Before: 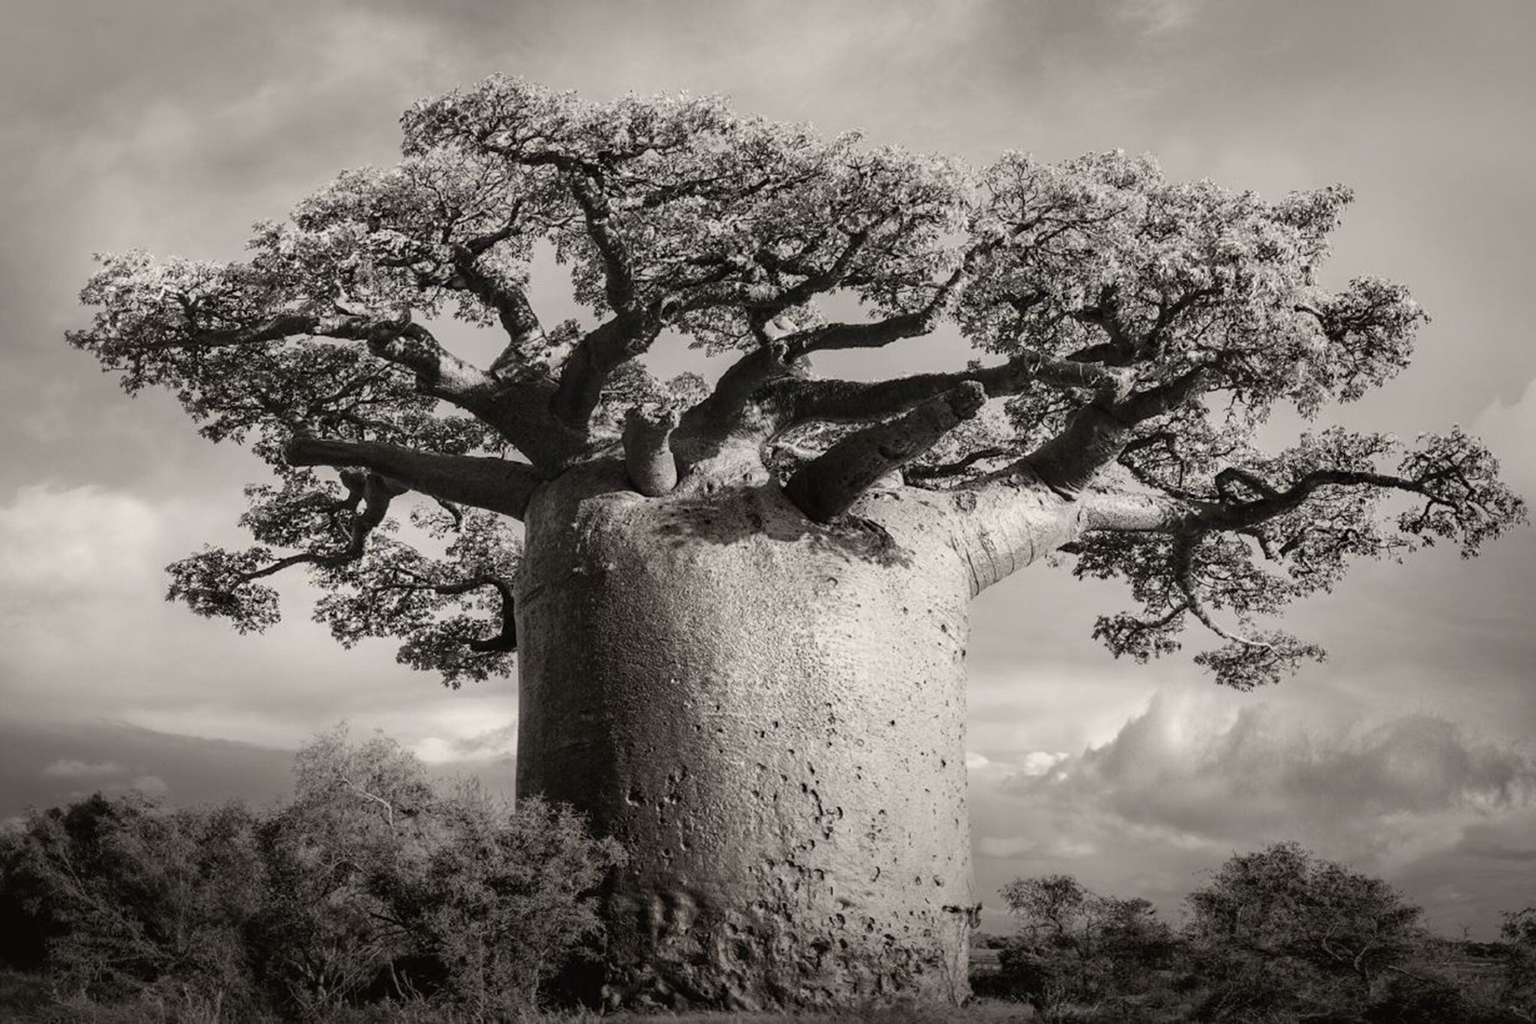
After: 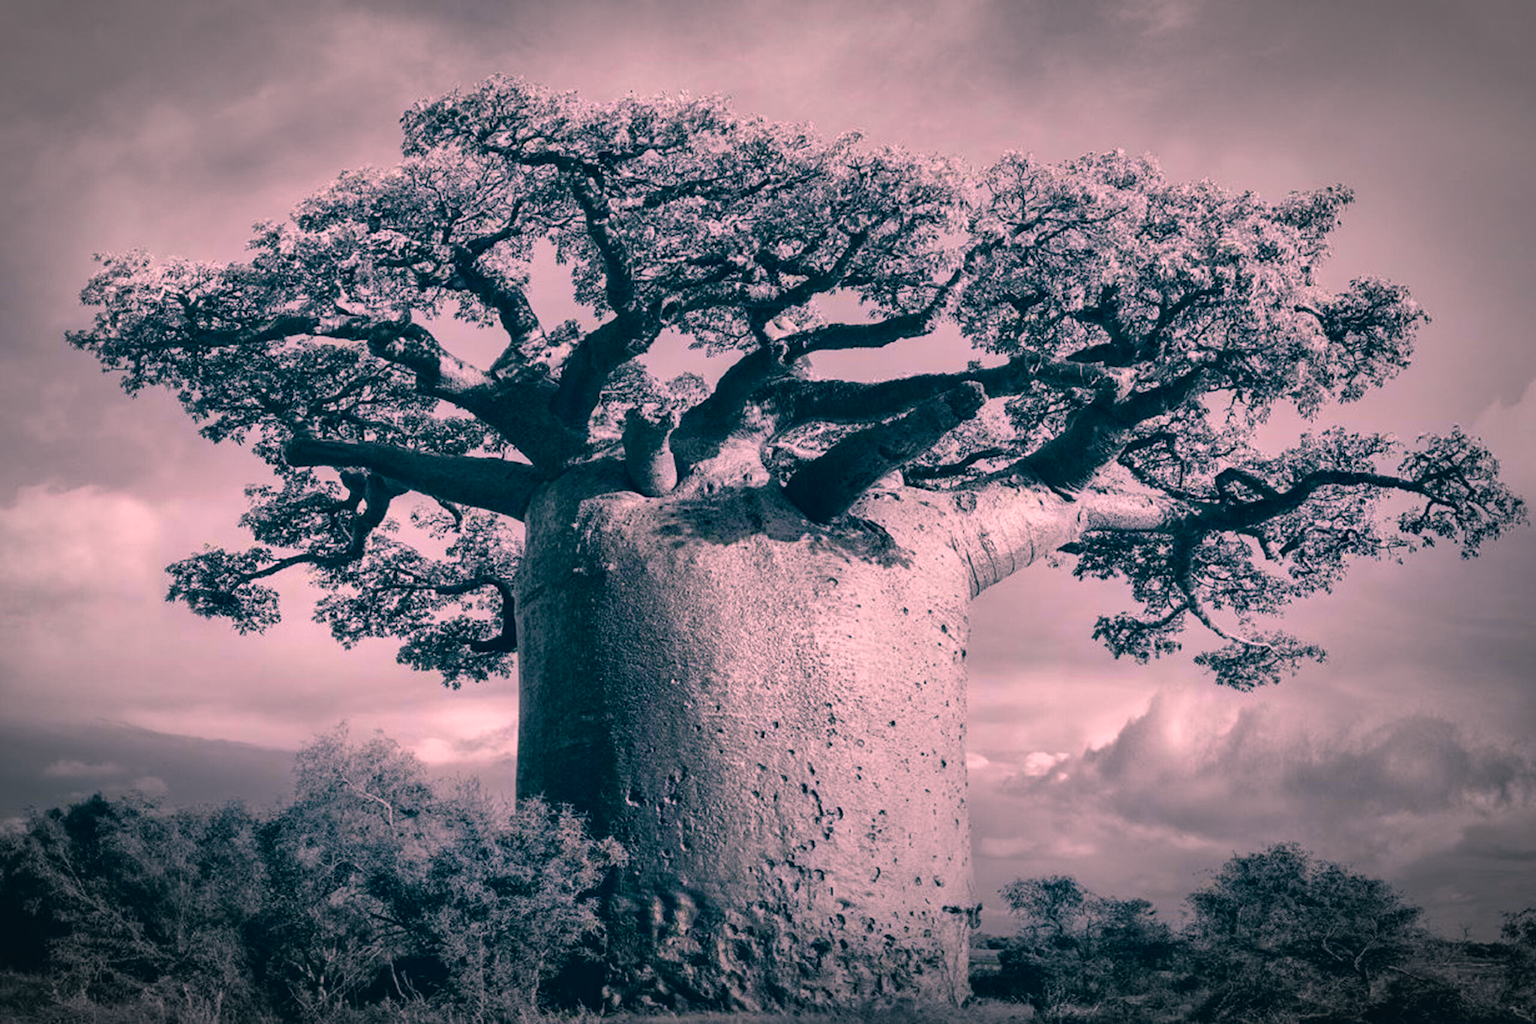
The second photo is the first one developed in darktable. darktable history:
shadows and highlights: soften with gaussian
velvia: strength 27.01%
vignetting: center (-0.033, -0.042), automatic ratio true
color correction: highlights a* 16.67, highlights b* 0.187, shadows a* -14.8, shadows b* -14.57, saturation 1.54
